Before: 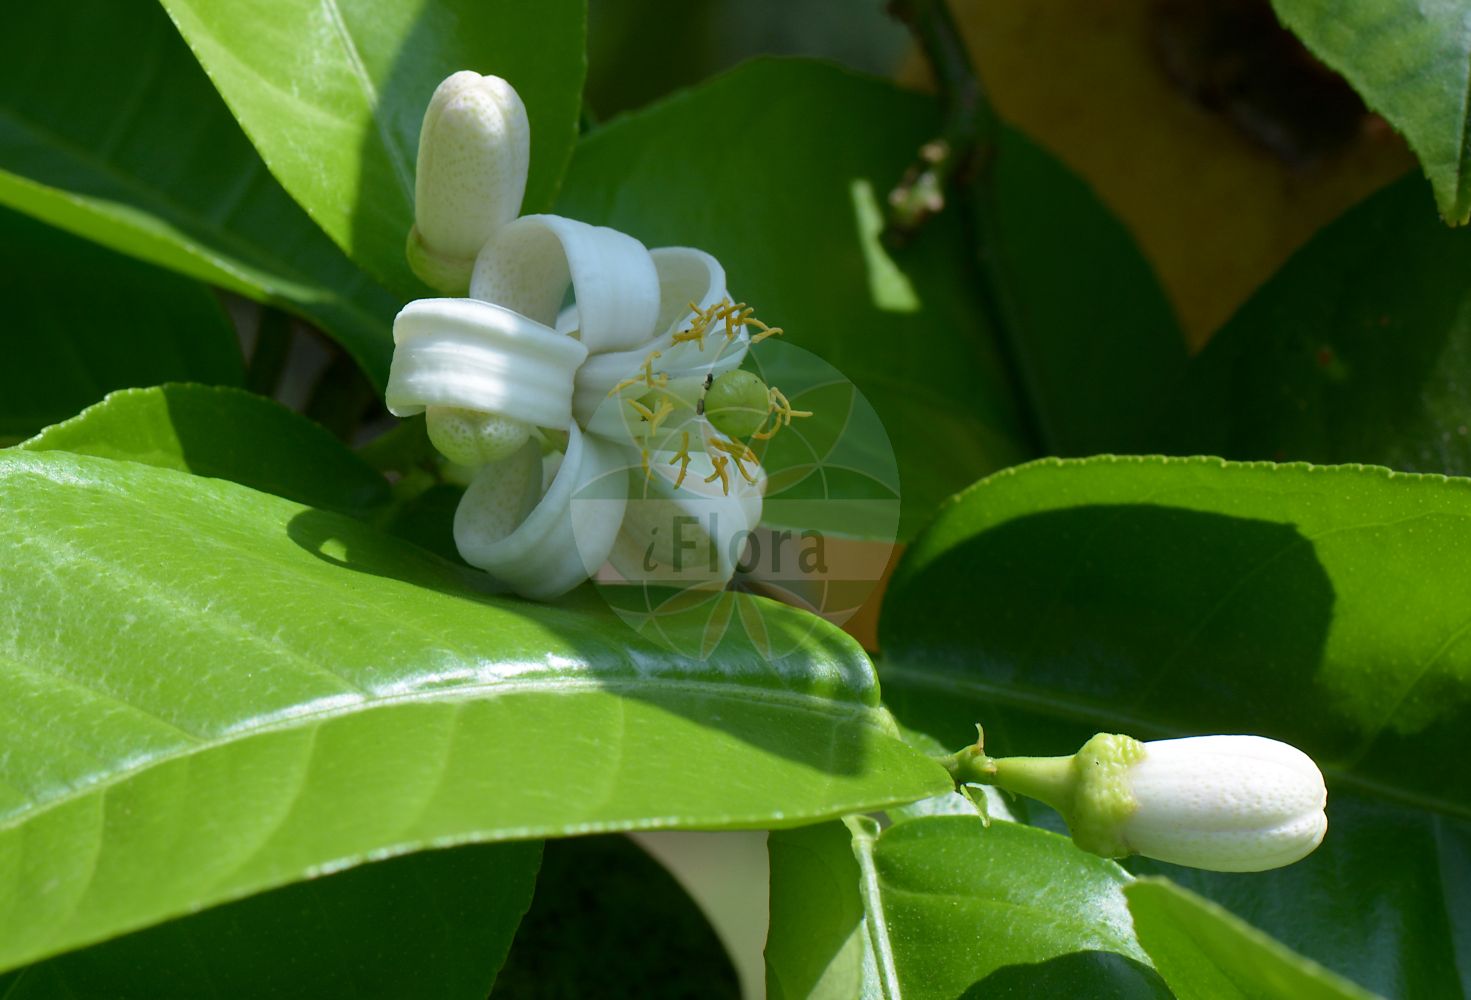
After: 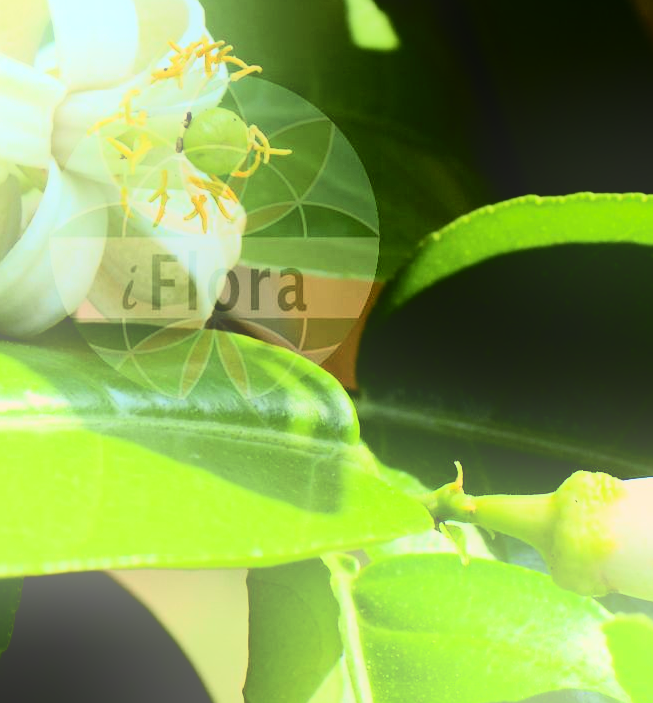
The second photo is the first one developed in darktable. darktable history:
tone curve: curves: ch0 [(0, 0) (0.091, 0.066) (0.184, 0.16) (0.491, 0.519) (0.748, 0.765) (1, 0.919)]; ch1 [(0, 0) (0.179, 0.173) (0.322, 0.32) (0.424, 0.424) (0.502, 0.504) (0.56, 0.575) (0.631, 0.675) (0.777, 0.806) (1, 1)]; ch2 [(0, 0) (0.434, 0.447) (0.497, 0.498) (0.539, 0.566) (0.676, 0.691) (1, 1)], color space Lab, independent channels, preserve colors none
white balance: red 1.045, blue 0.932
rgb curve: curves: ch0 [(0, 0) (0.21, 0.15) (0.24, 0.21) (0.5, 0.75) (0.75, 0.96) (0.89, 0.99) (1, 1)]; ch1 [(0, 0.02) (0.21, 0.13) (0.25, 0.2) (0.5, 0.67) (0.75, 0.9) (0.89, 0.97) (1, 1)]; ch2 [(0, 0.02) (0.21, 0.13) (0.25, 0.2) (0.5, 0.67) (0.75, 0.9) (0.89, 0.97) (1, 1)], compensate middle gray true
bloom: threshold 82.5%, strength 16.25%
crop: left 35.432%, top 26.233%, right 20.145%, bottom 3.432%
